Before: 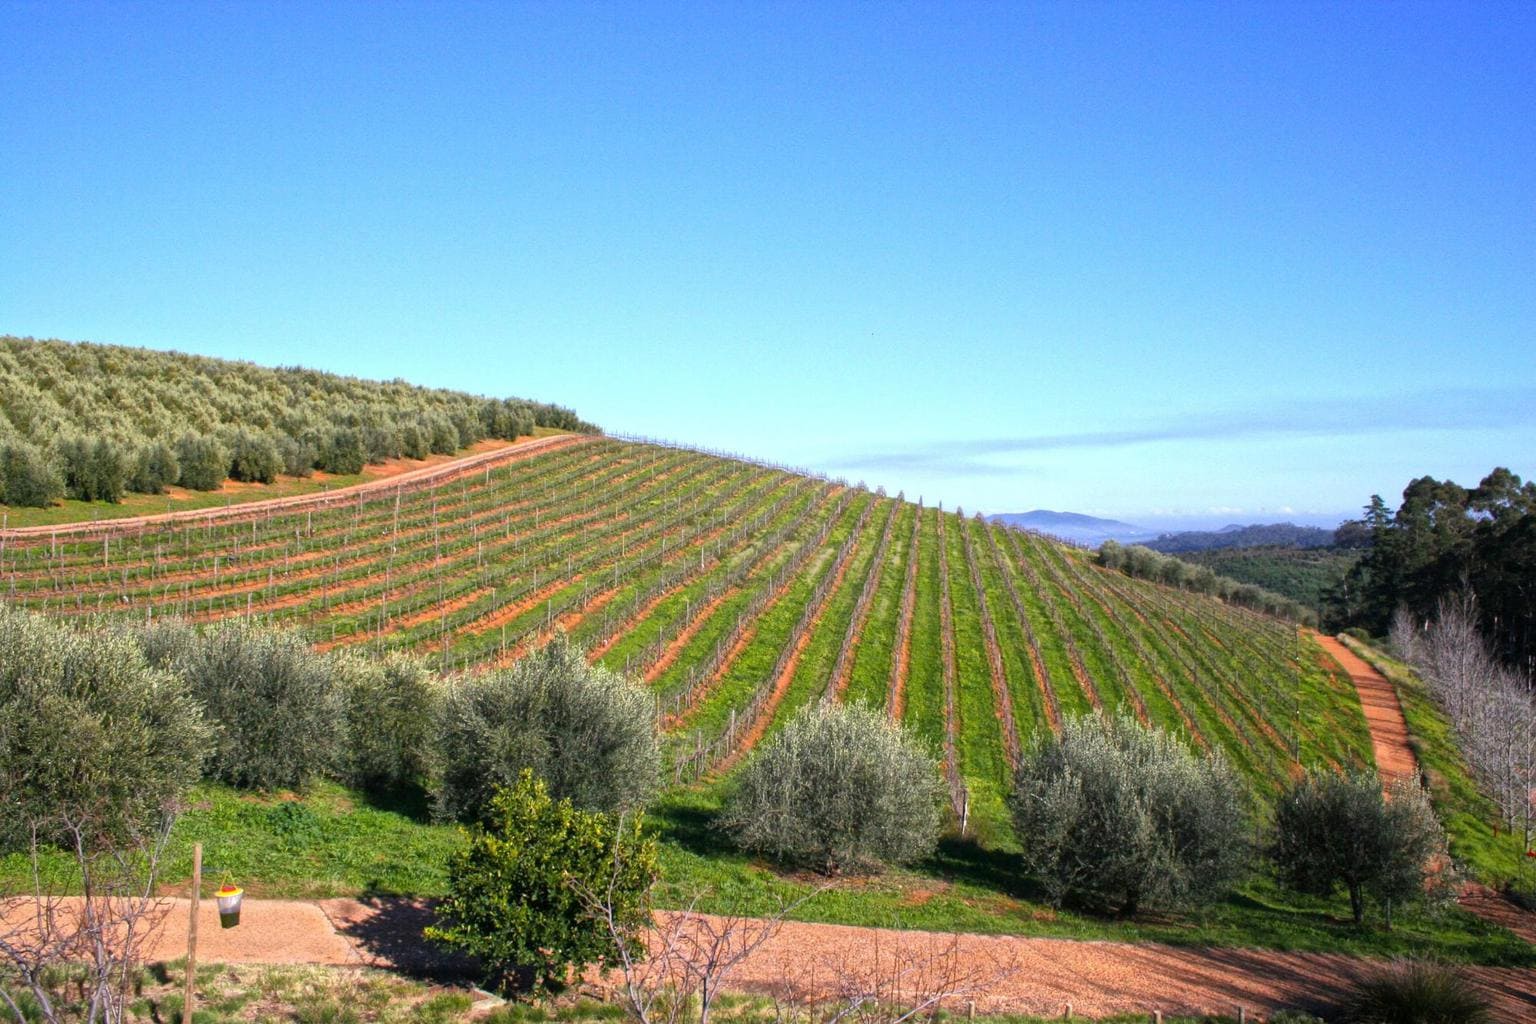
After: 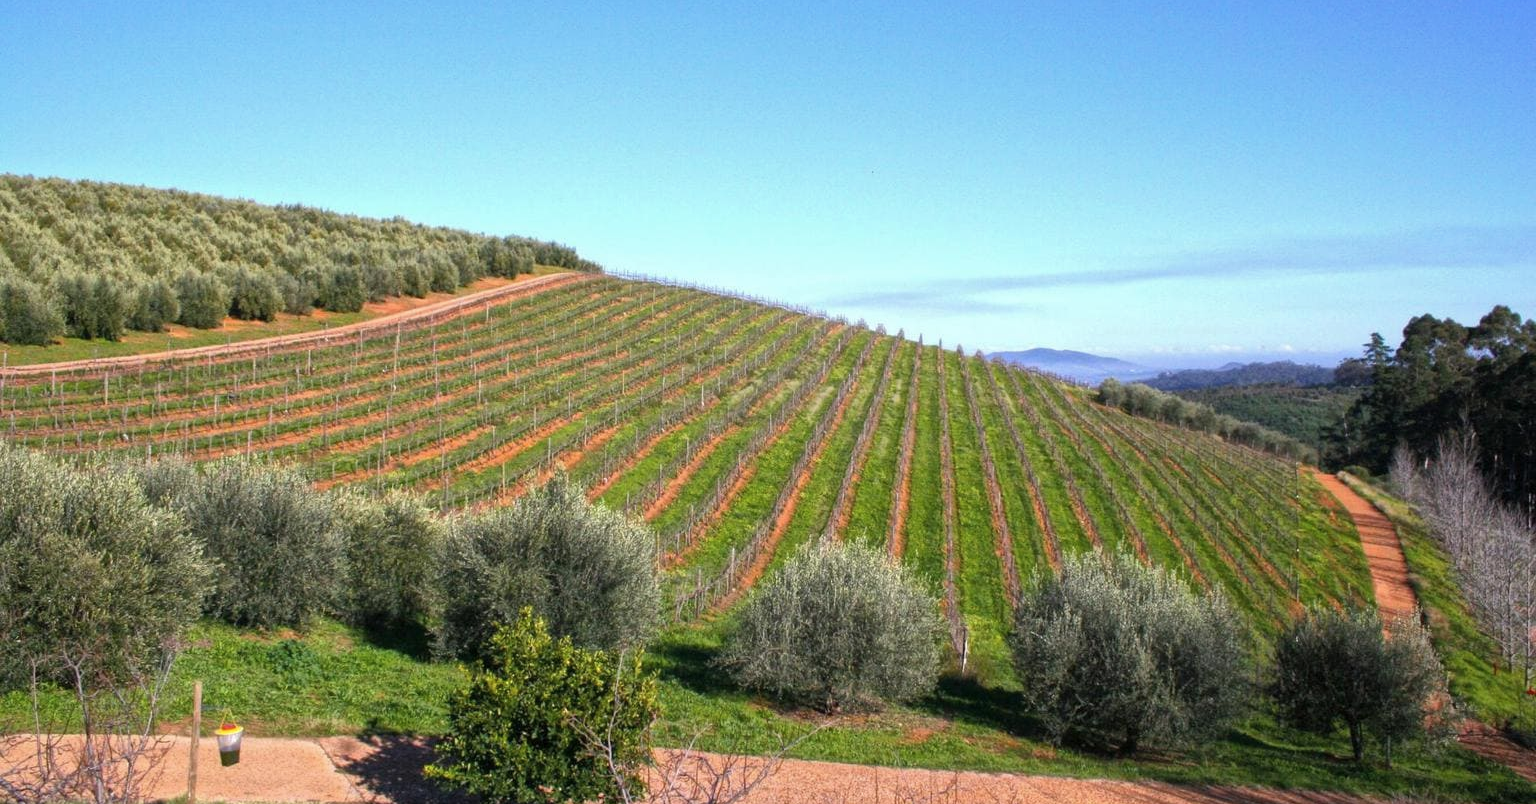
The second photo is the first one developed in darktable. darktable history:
shadows and highlights: radius 127.82, shadows 21.16, highlights -22.43, low approximation 0.01
contrast brightness saturation: saturation -0.051
crop and rotate: top 15.904%, bottom 5.528%
